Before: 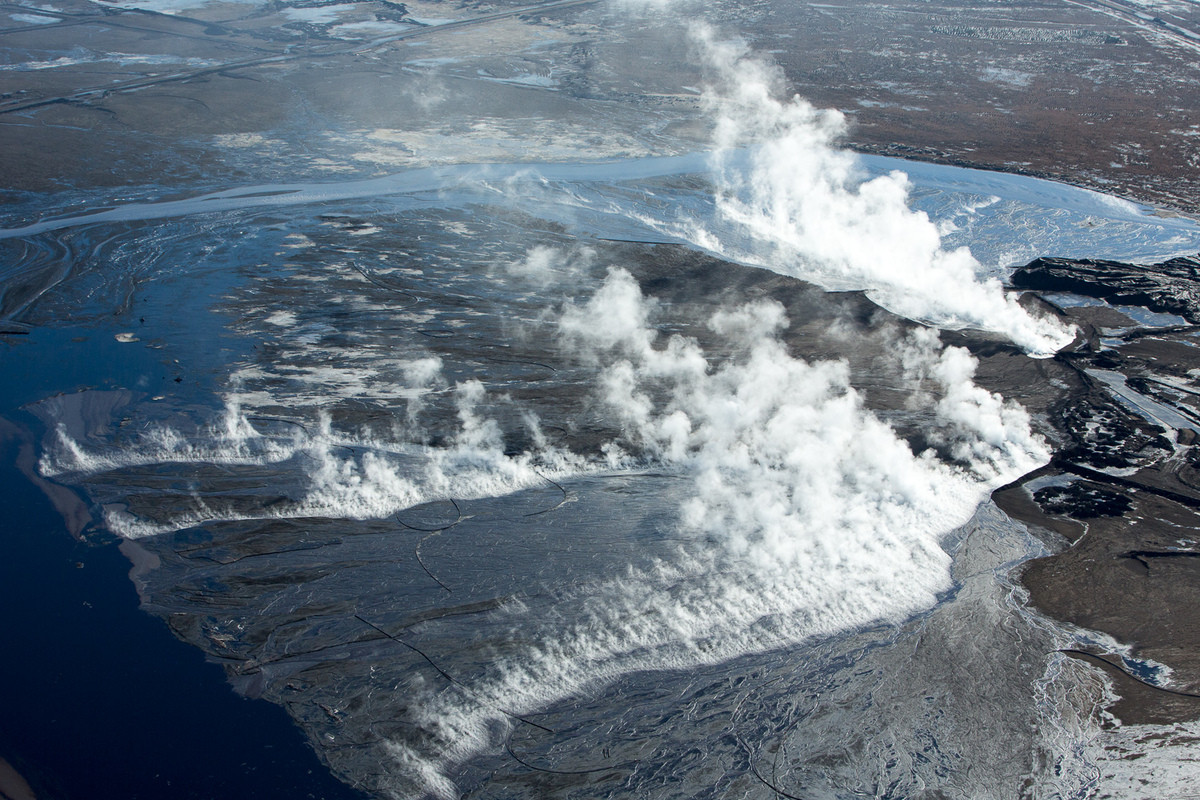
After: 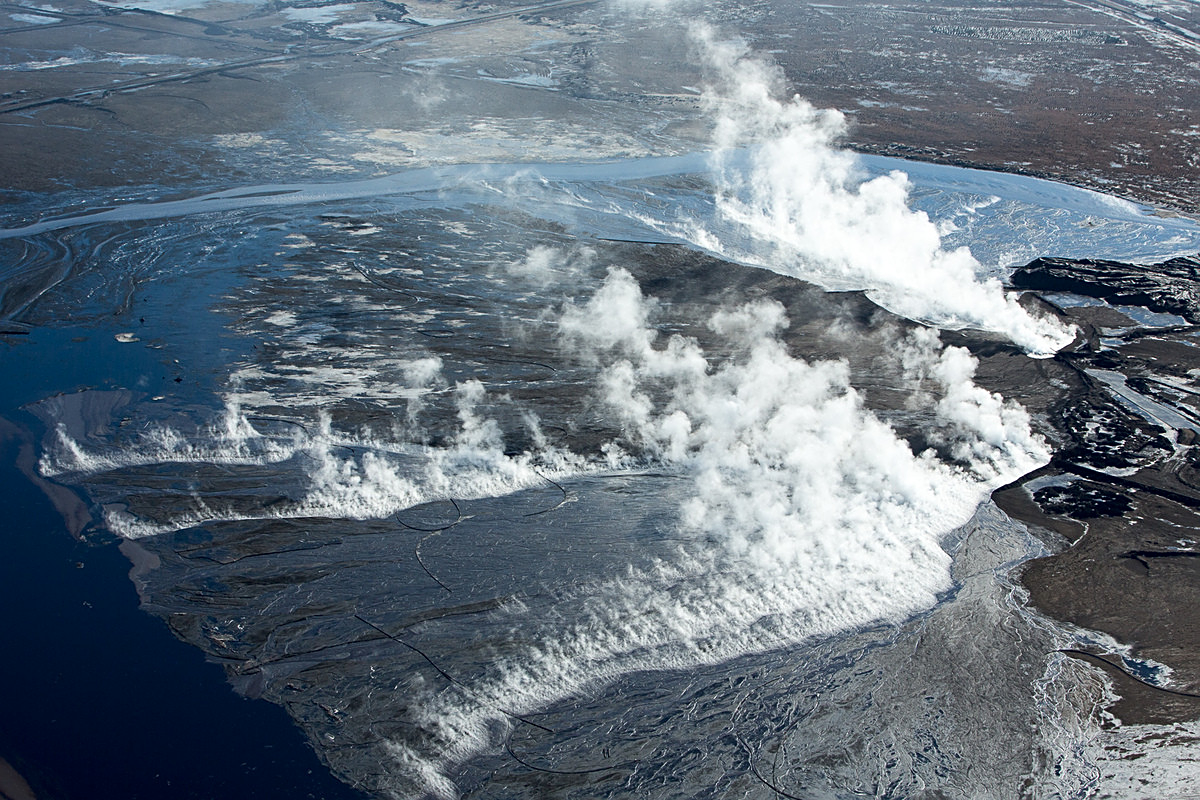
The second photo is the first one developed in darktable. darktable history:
sharpen: on, module defaults
contrast brightness saturation: contrast 0.074
